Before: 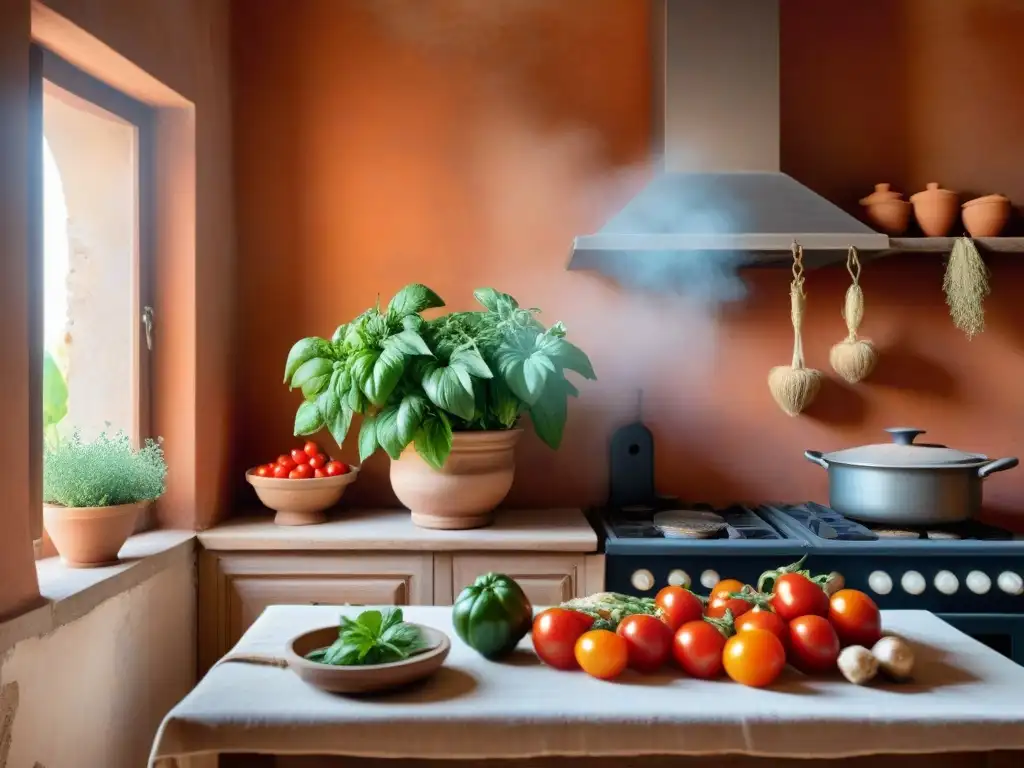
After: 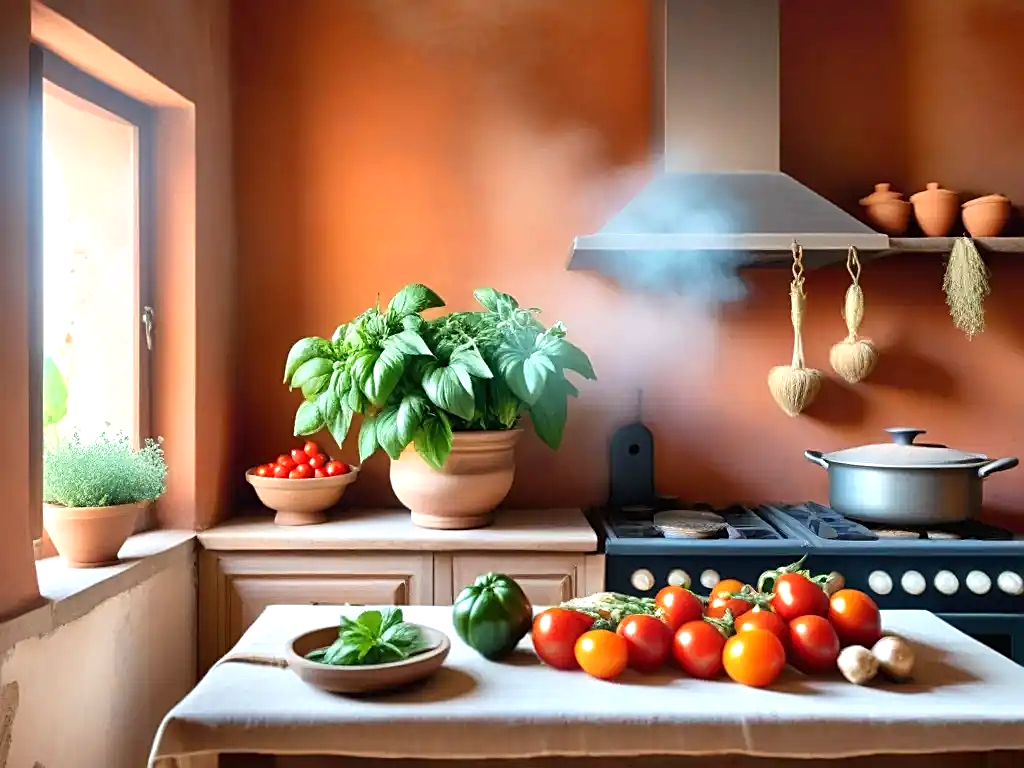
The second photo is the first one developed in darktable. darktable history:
exposure: black level correction 0, exposure 0.5 EV, compensate highlight preservation false
sharpen: on, module defaults
